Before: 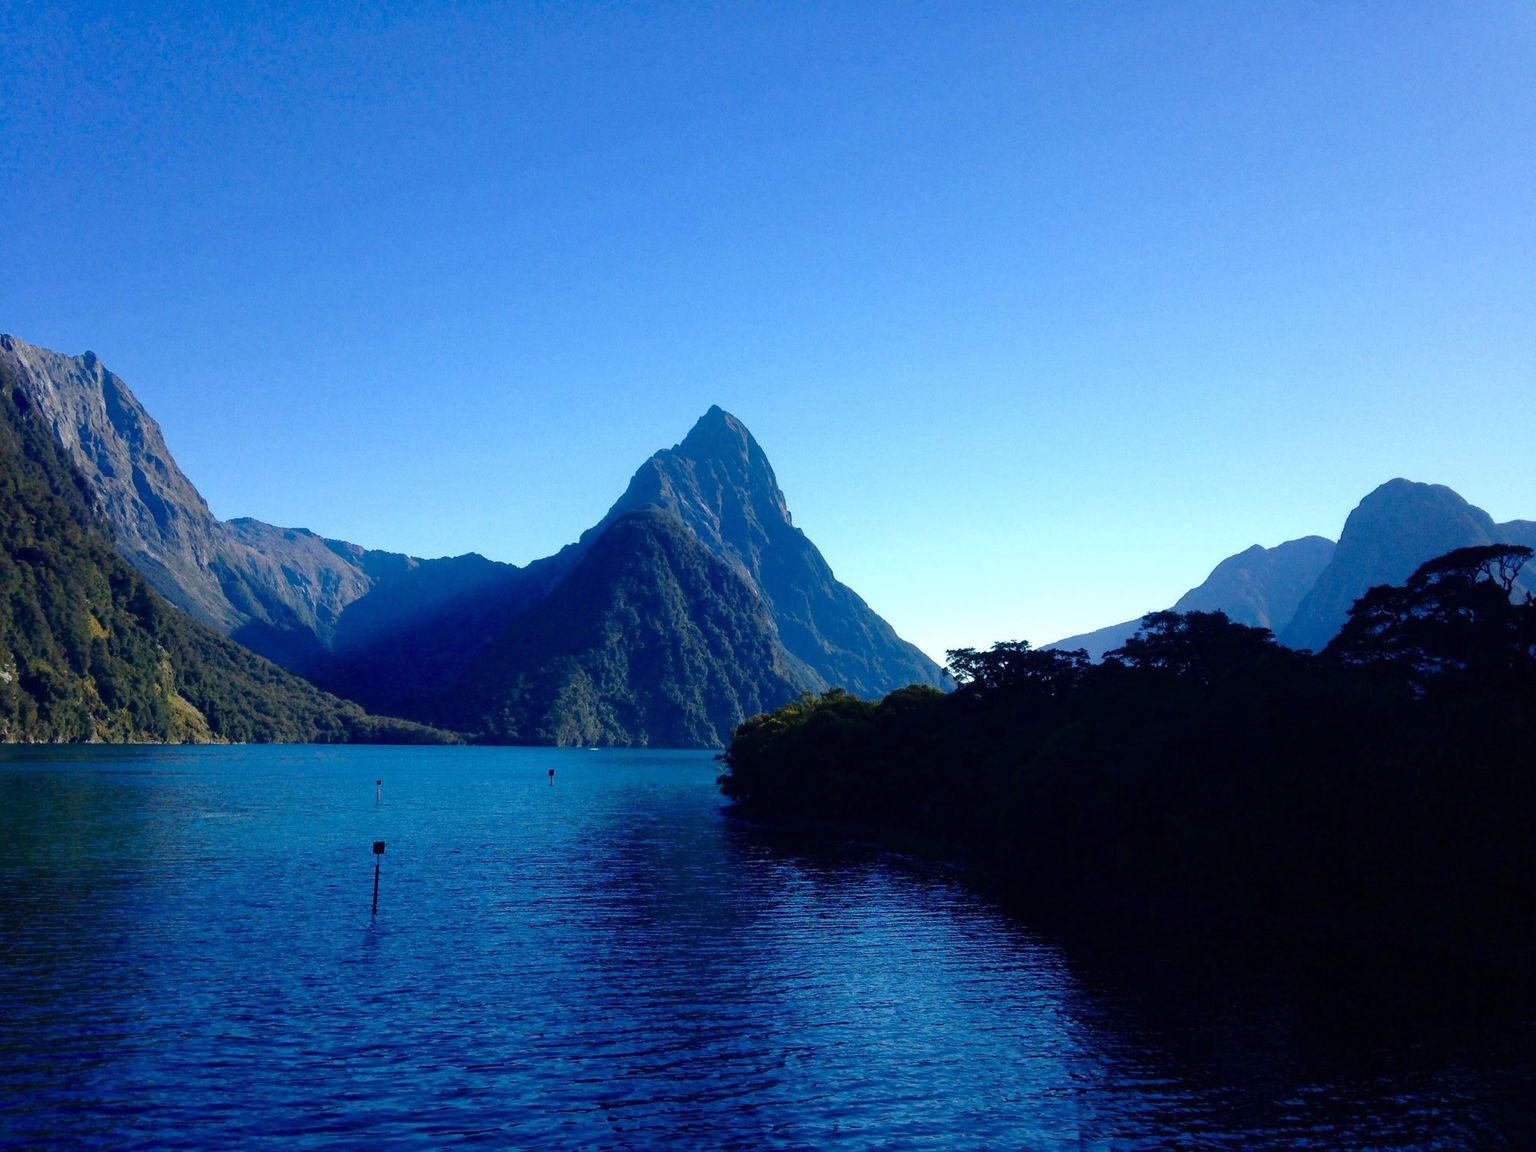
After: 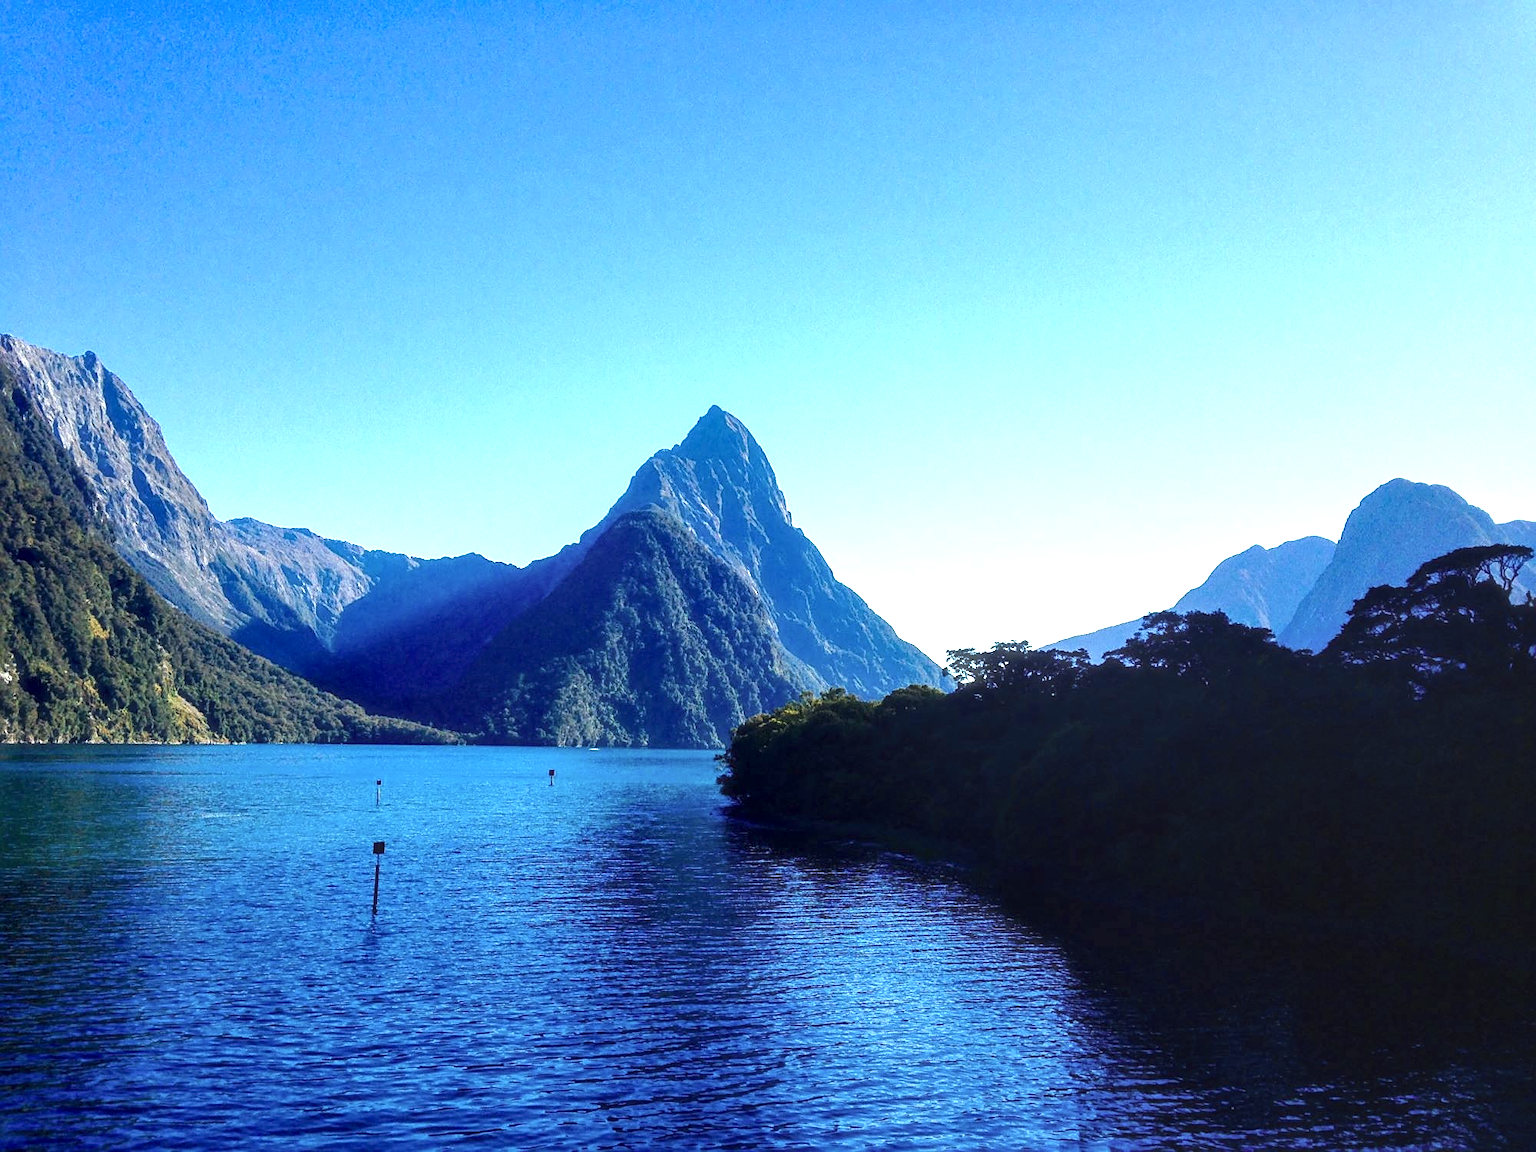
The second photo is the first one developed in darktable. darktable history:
local contrast: highlights 61%, detail 143%, midtone range 0.428
levels: levels [0, 0.498, 0.996]
exposure: exposure 0.943 EV, compensate highlight preservation false
haze removal: strength -0.1, adaptive false
sharpen: on, module defaults
